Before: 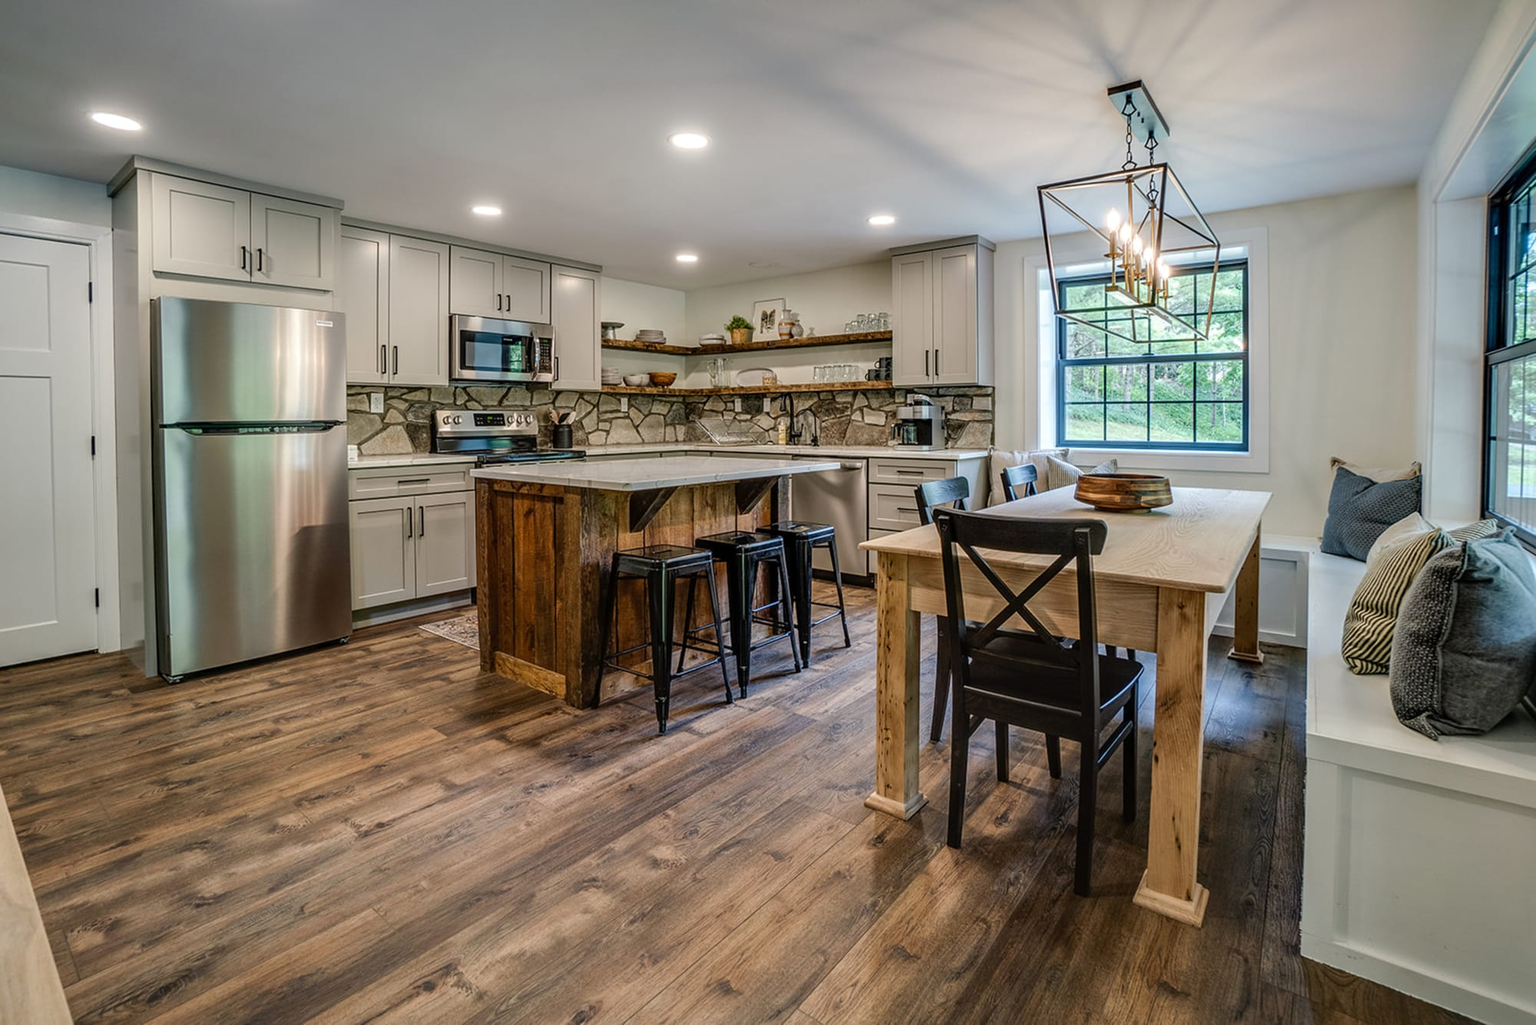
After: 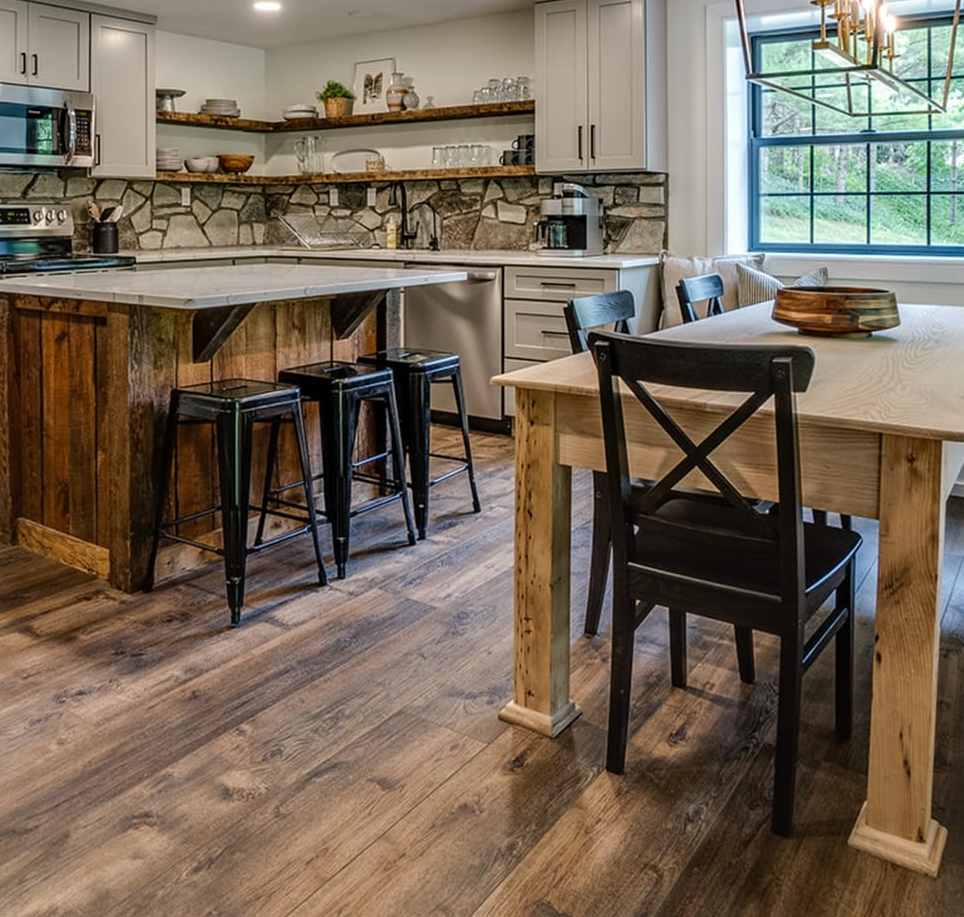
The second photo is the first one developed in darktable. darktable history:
crop: left 31.387%, top 24.798%, right 20.368%, bottom 6.437%
